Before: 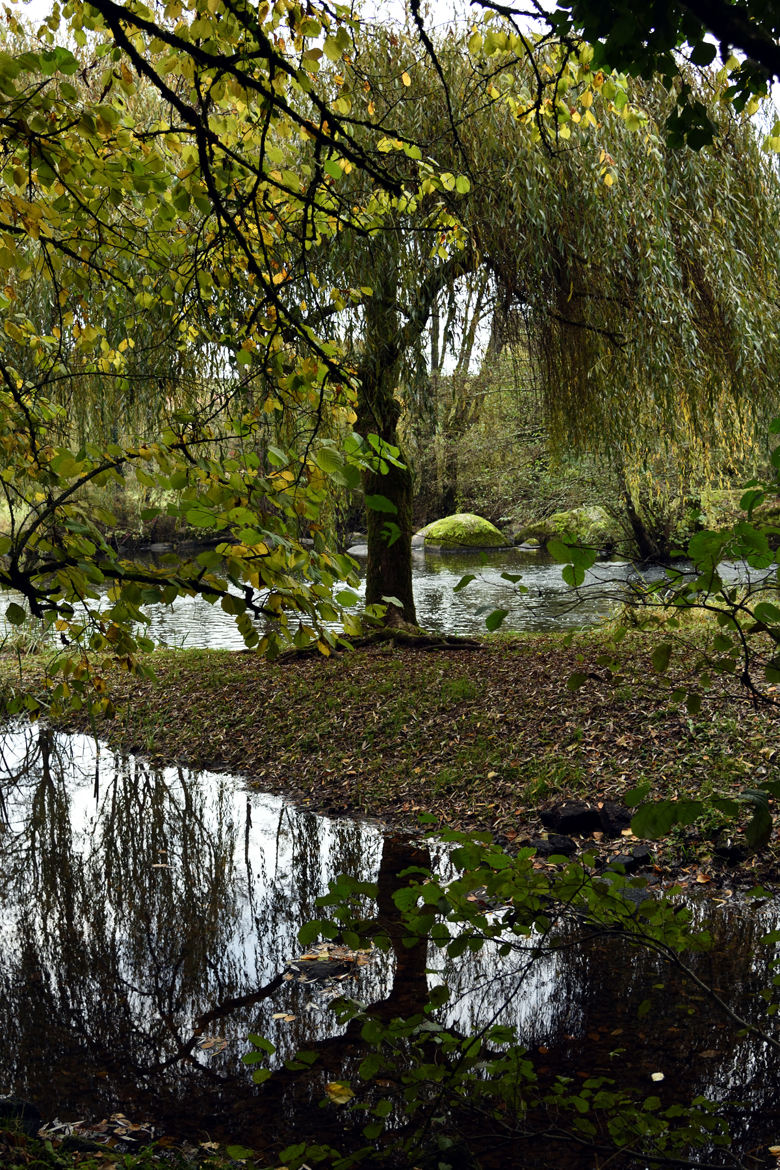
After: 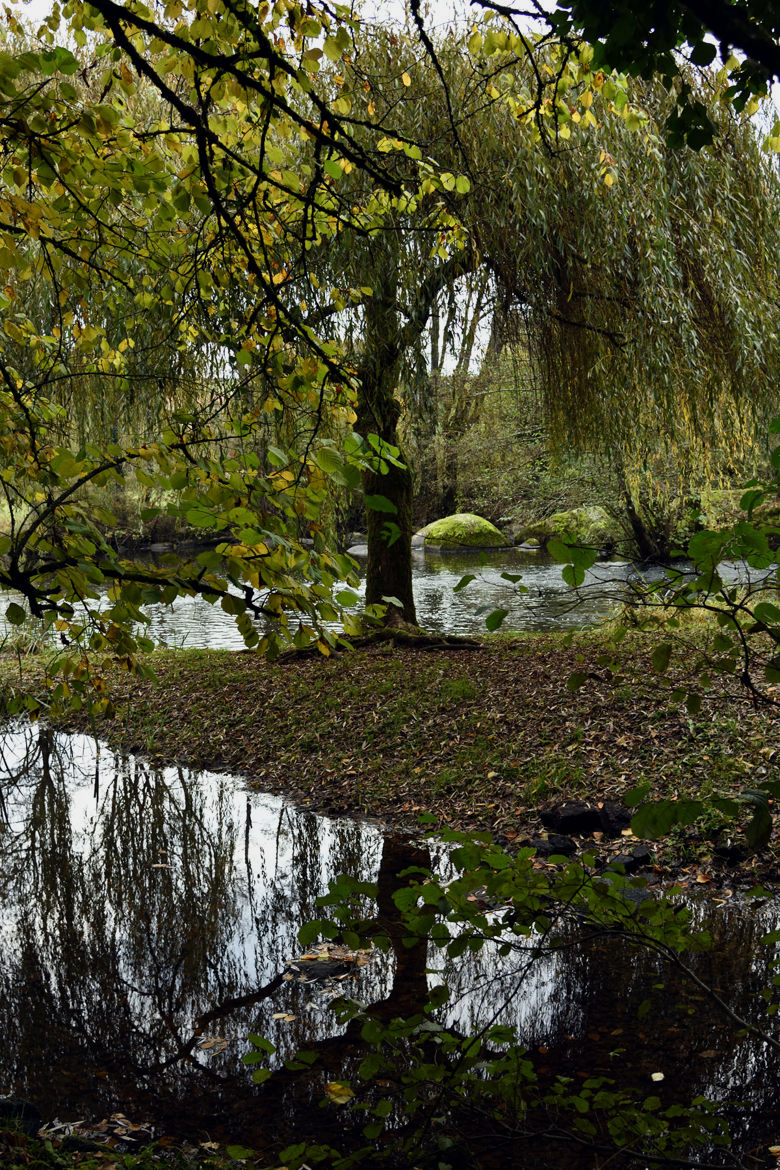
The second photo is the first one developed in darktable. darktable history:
exposure: exposure -0.209 EV, compensate highlight preservation false
